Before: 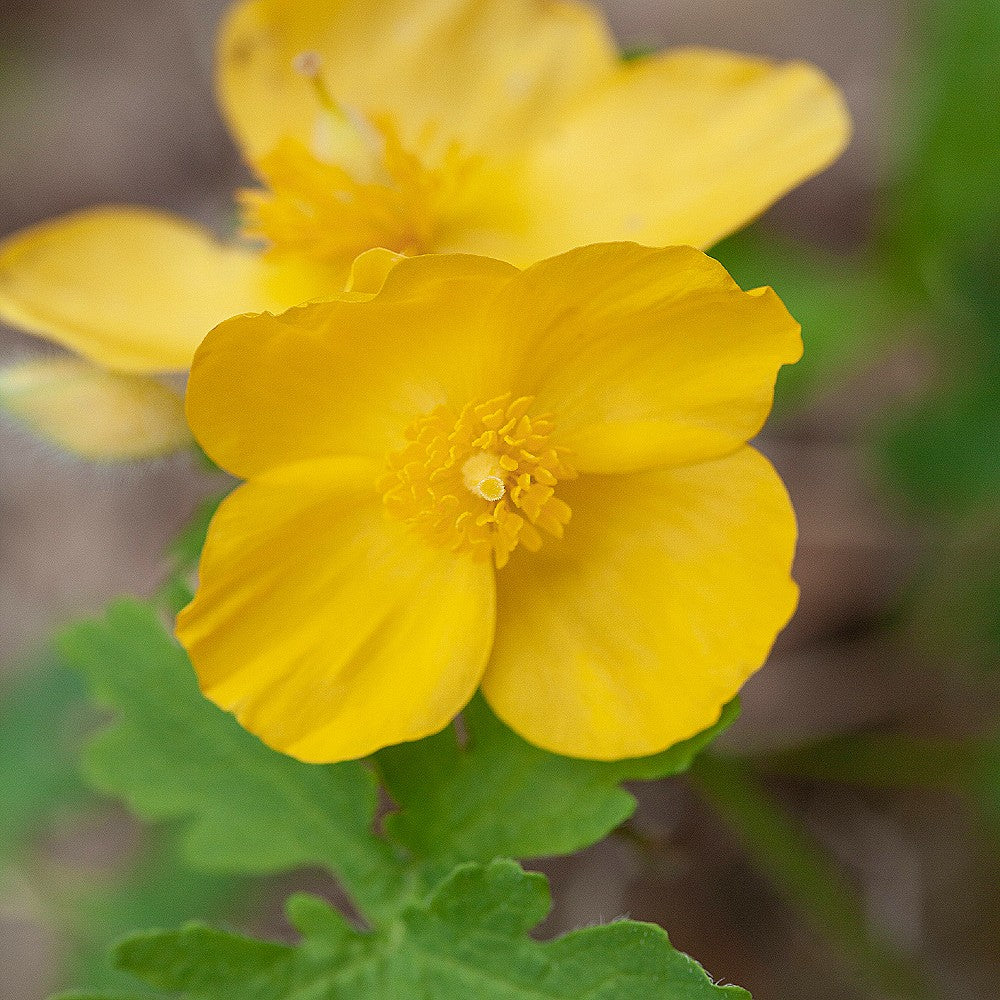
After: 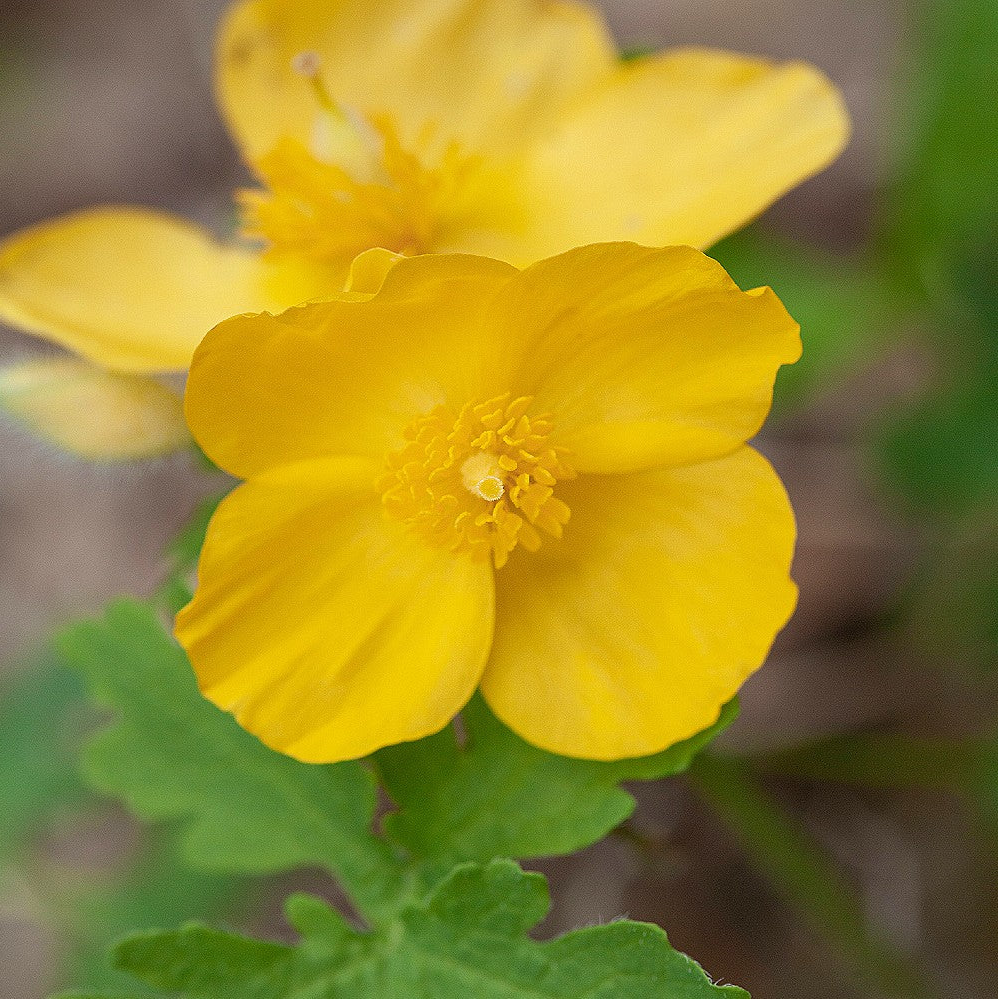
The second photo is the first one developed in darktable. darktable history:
crop and rotate: left 0.126%
white balance: emerald 1
